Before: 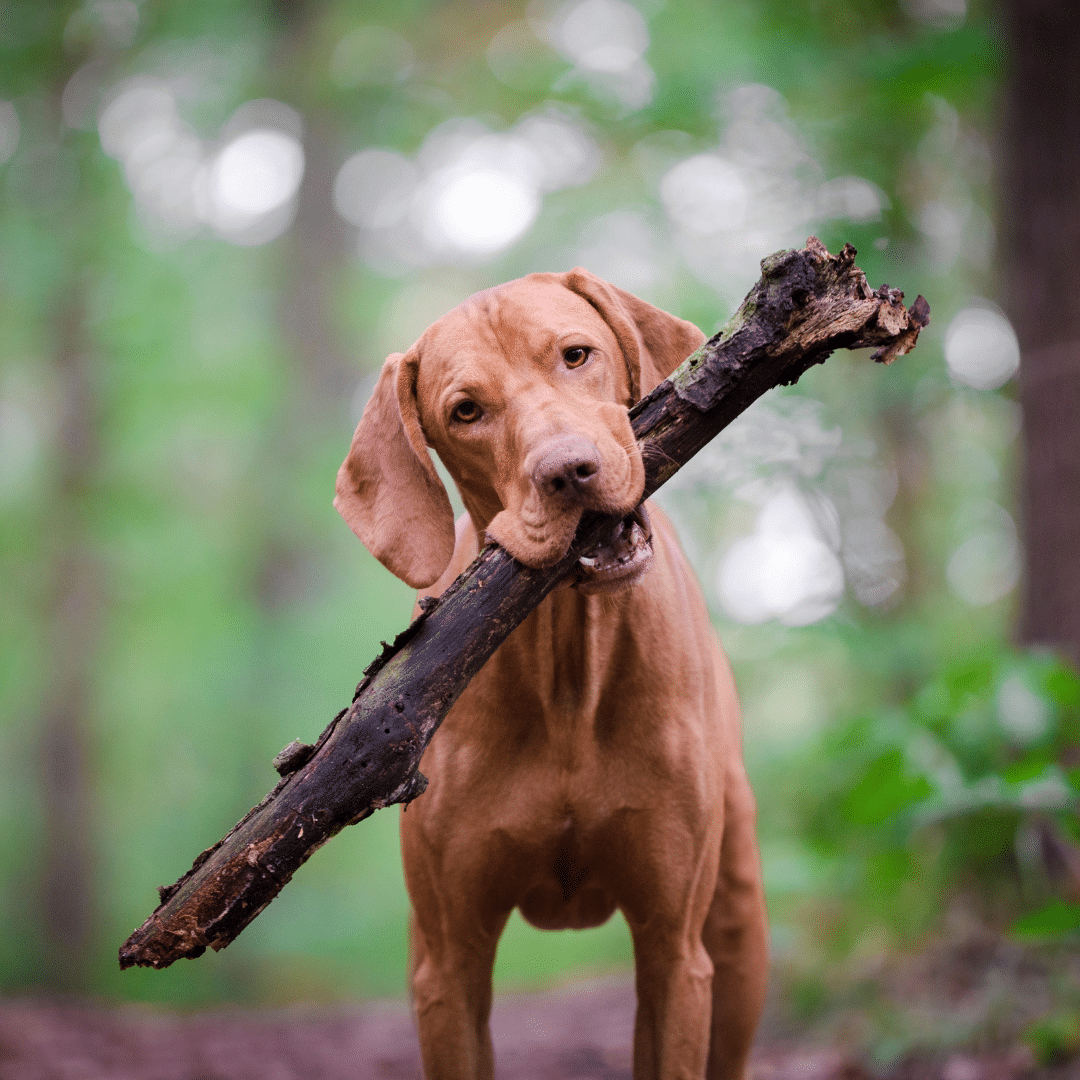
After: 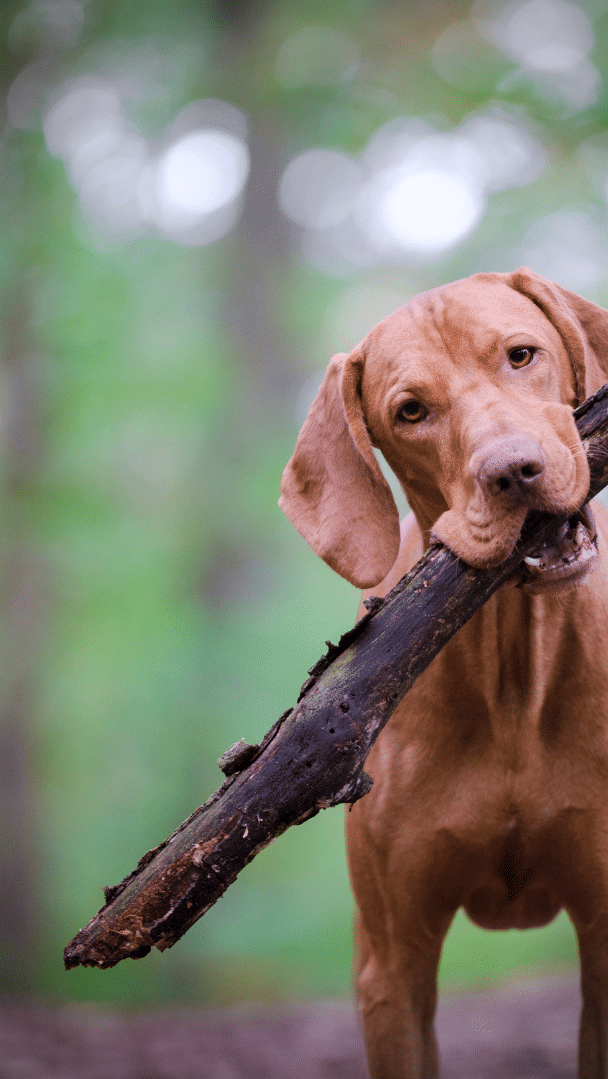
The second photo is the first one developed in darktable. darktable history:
vignetting: fall-off radius 60.92%
crop: left 5.114%, right 38.589%
shadows and highlights: shadows 25, highlights -25
white balance: red 0.984, blue 1.059
